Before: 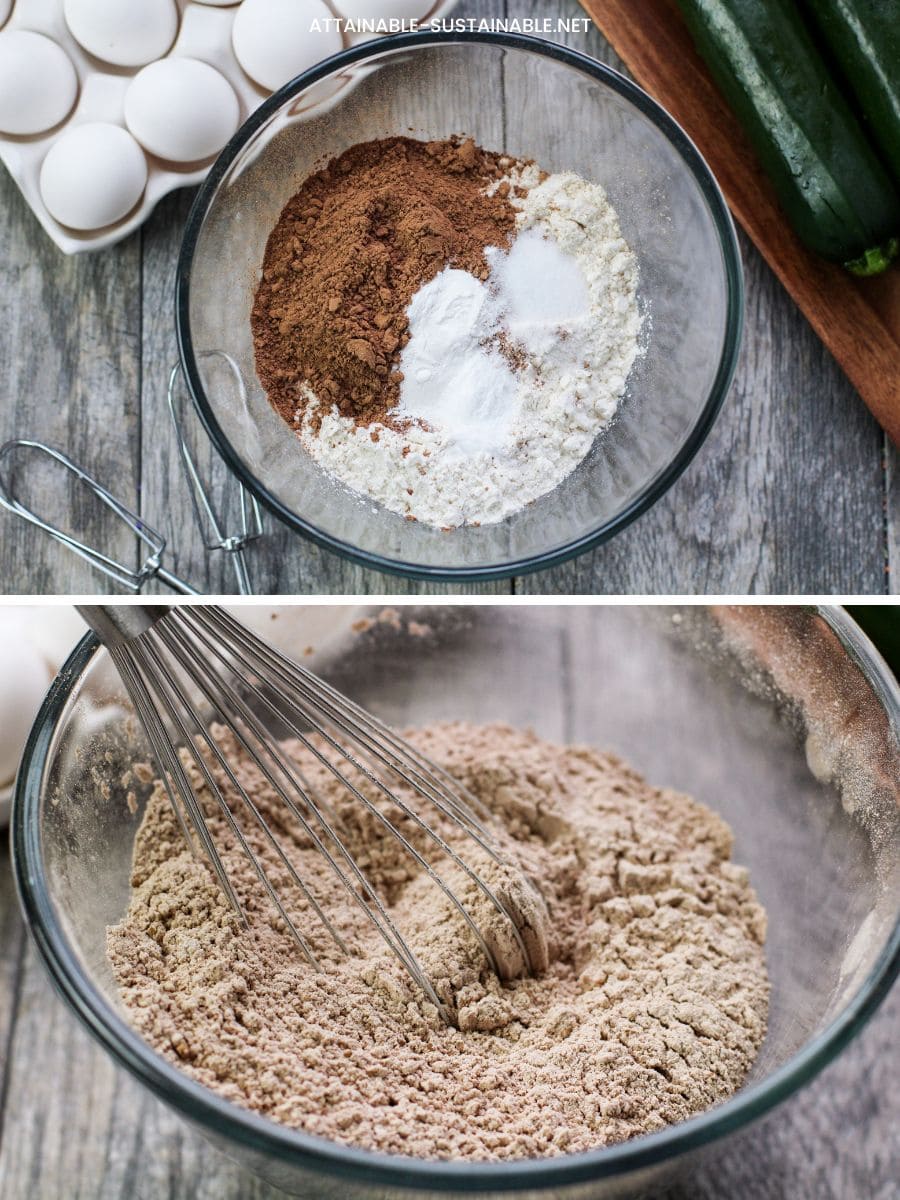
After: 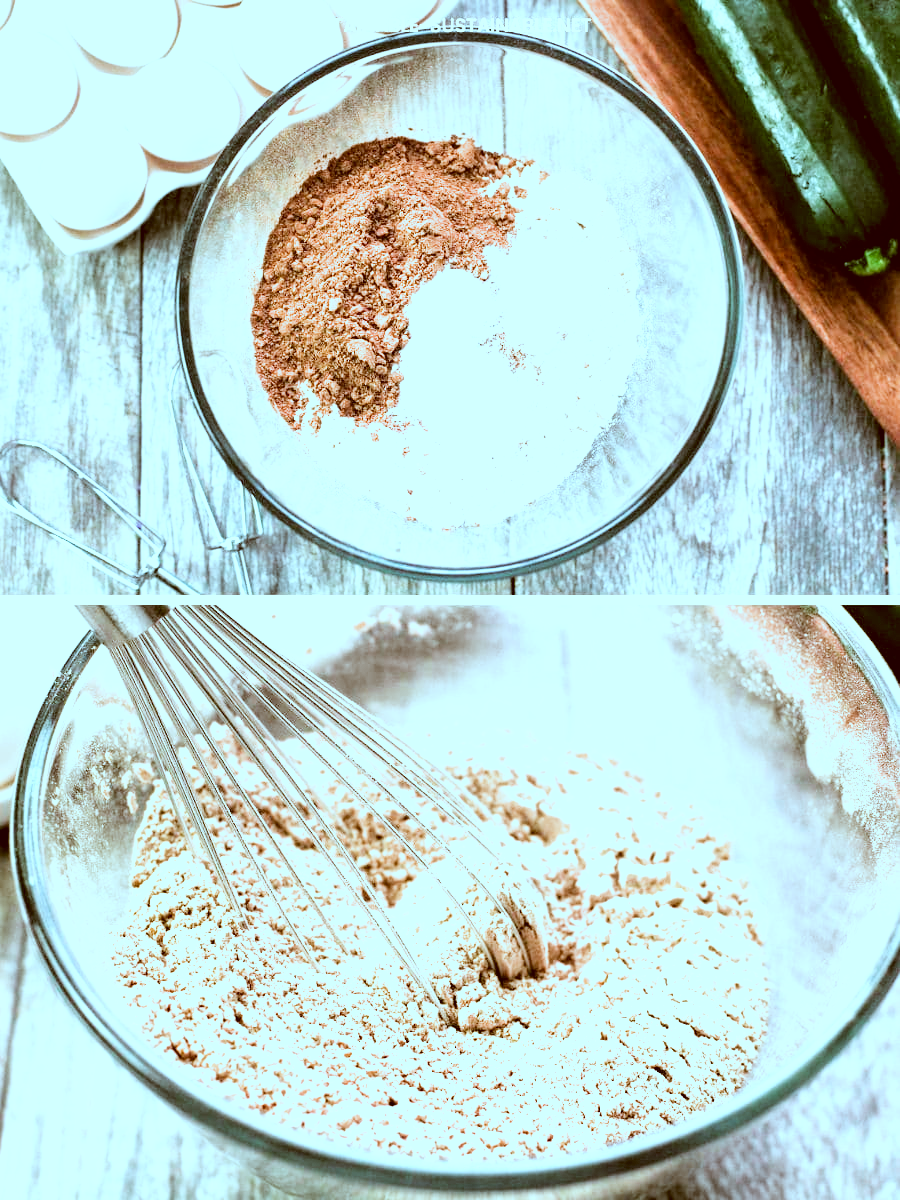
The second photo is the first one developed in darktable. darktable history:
filmic rgb: black relative exposure -5 EV, white relative exposure 3.5 EV, hardness 3.19, contrast 1.2, highlights saturation mix -50%
exposure: black level correction 0, exposure 2.088 EV, compensate exposure bias true, compensate highlight preservation false
tone equalizer: on, module defaults
color correction: highlights a* -14.62, highlights b* -16.22, shadows a* 10.12, shadows b* 29.4
